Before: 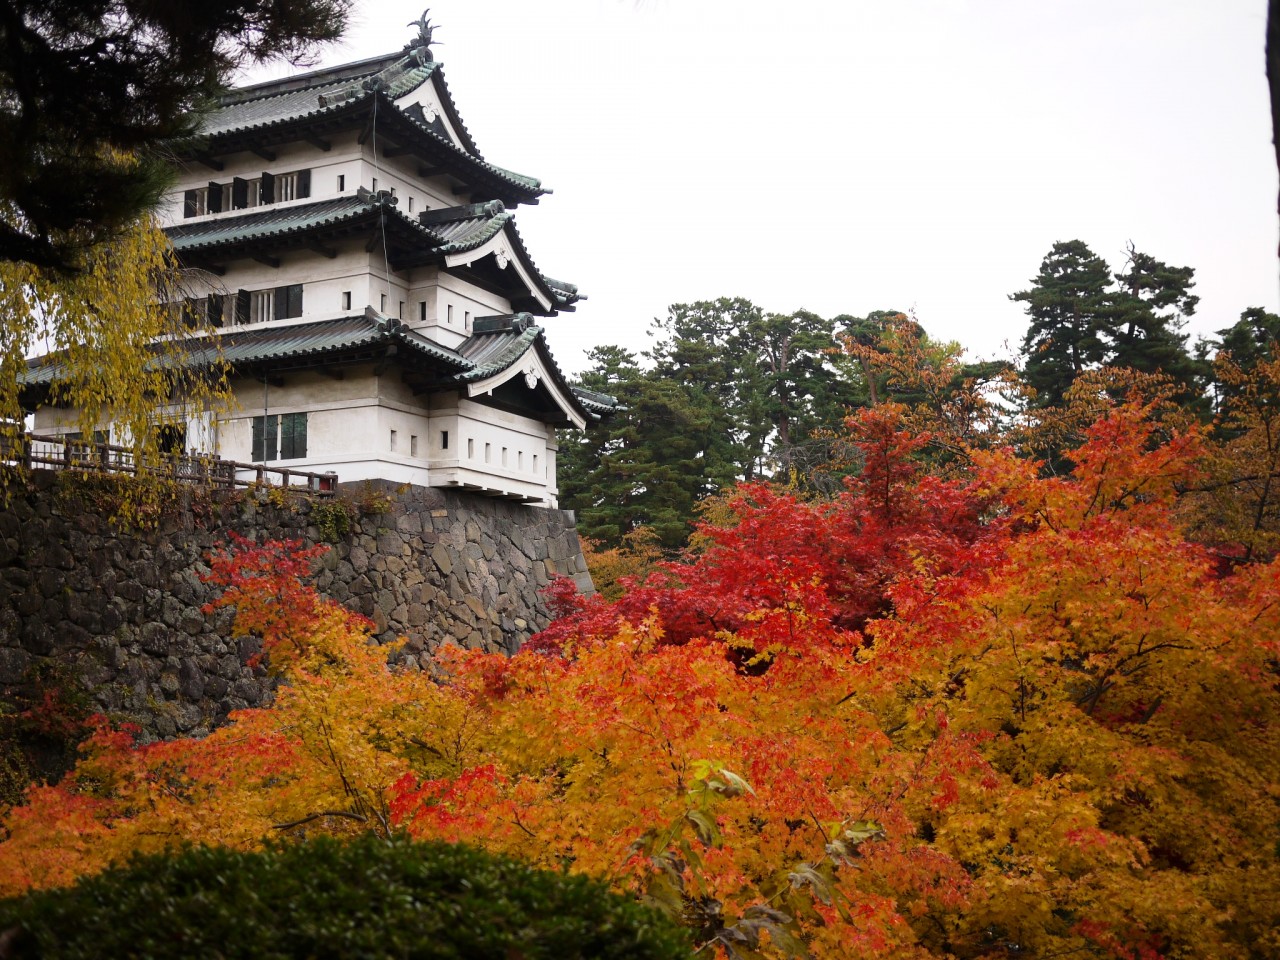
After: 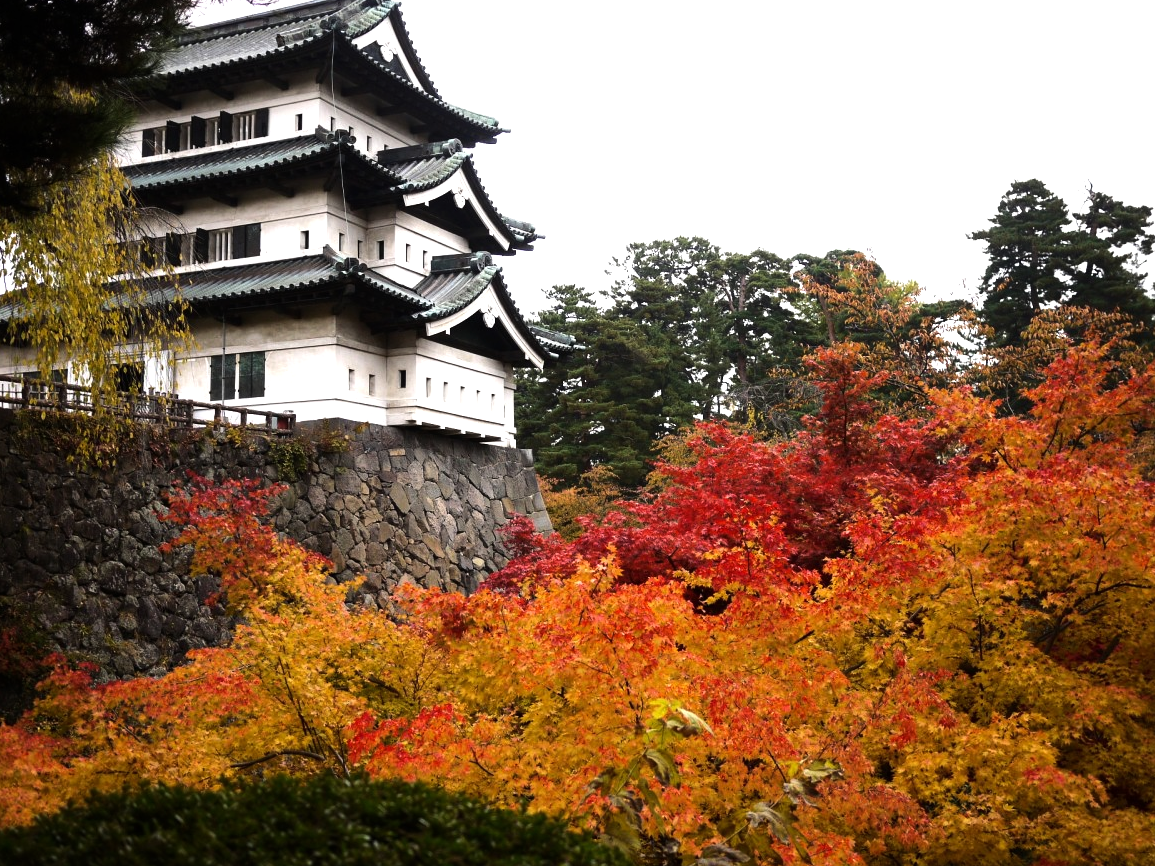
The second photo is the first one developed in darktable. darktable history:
crop: left 3.305%, top 6.436%, right 6.389%, bottom 3.258%
tone equalizer: -8 EV -0.75 EV, -7 EV -0.7 EV, -6 EV -0.6 EV, -5 EV -0.4 EV, -3 EV 0.4 EV, -2 EV 0.6 EV, -1 EV 0.7 EV, +0 EV 0.75 EV, edges refinement/feathering 500, mask exposure compensation -1.57 EV, preserve details no
